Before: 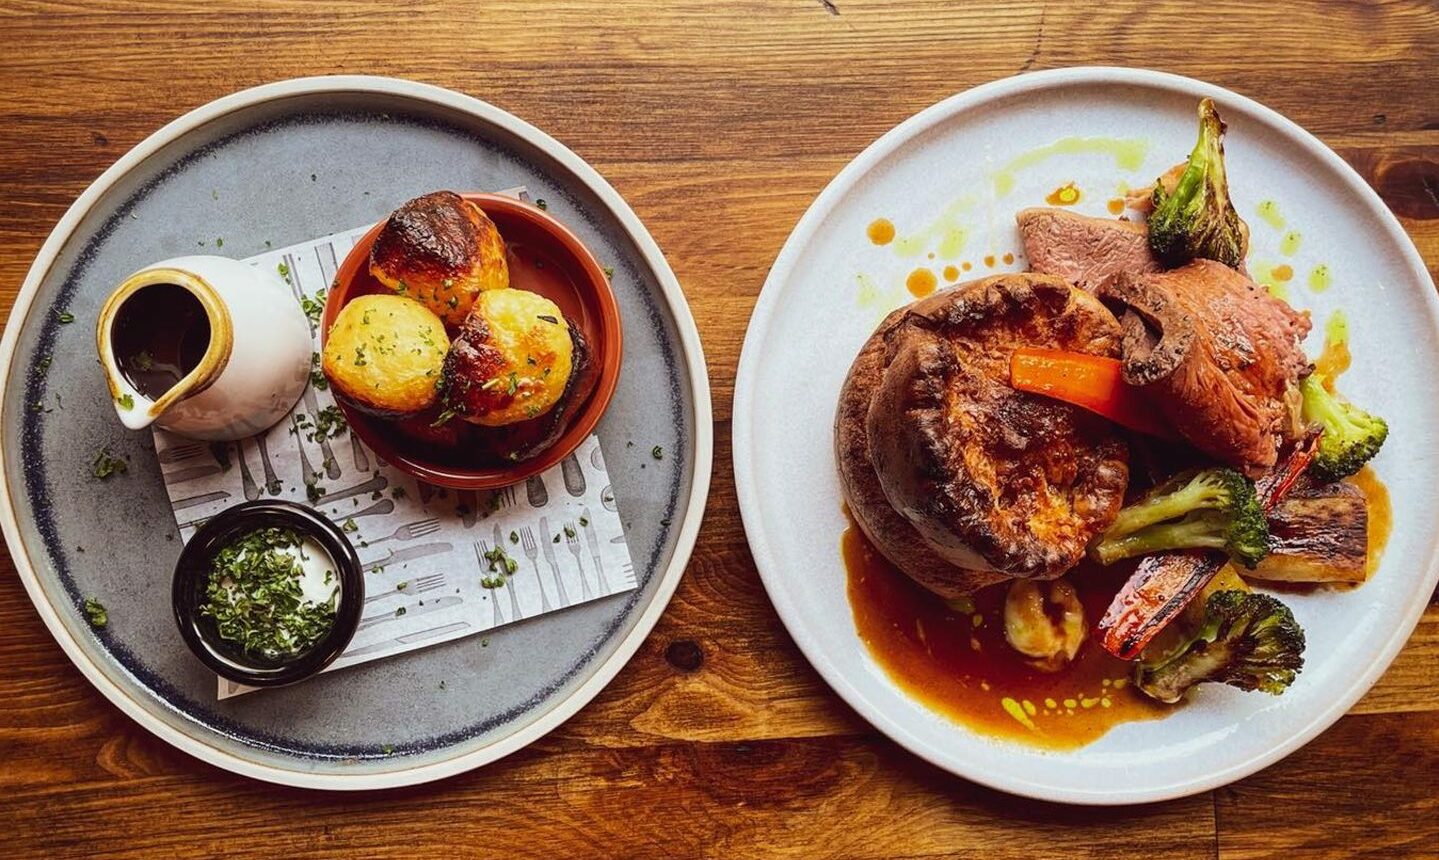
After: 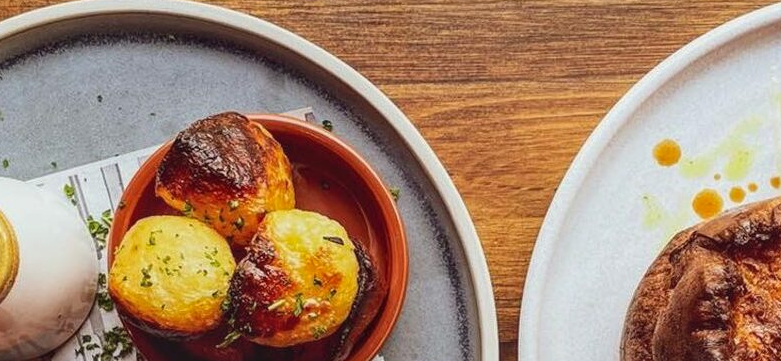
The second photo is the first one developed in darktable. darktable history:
local contrast: detail 110%
crop: left 14.874%, top 9.272%, right 30.795%, bottom 48.68%
